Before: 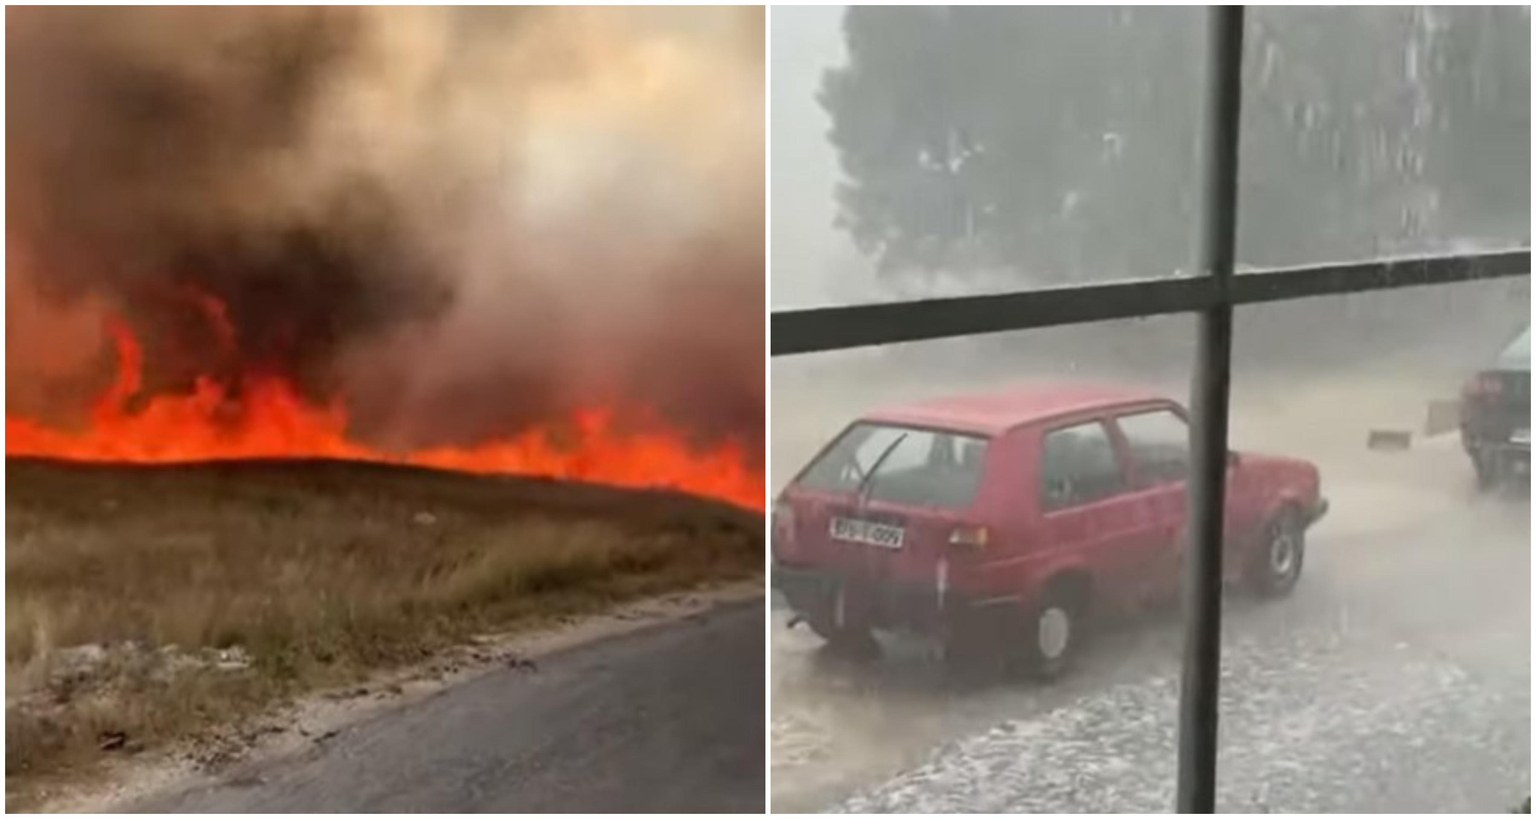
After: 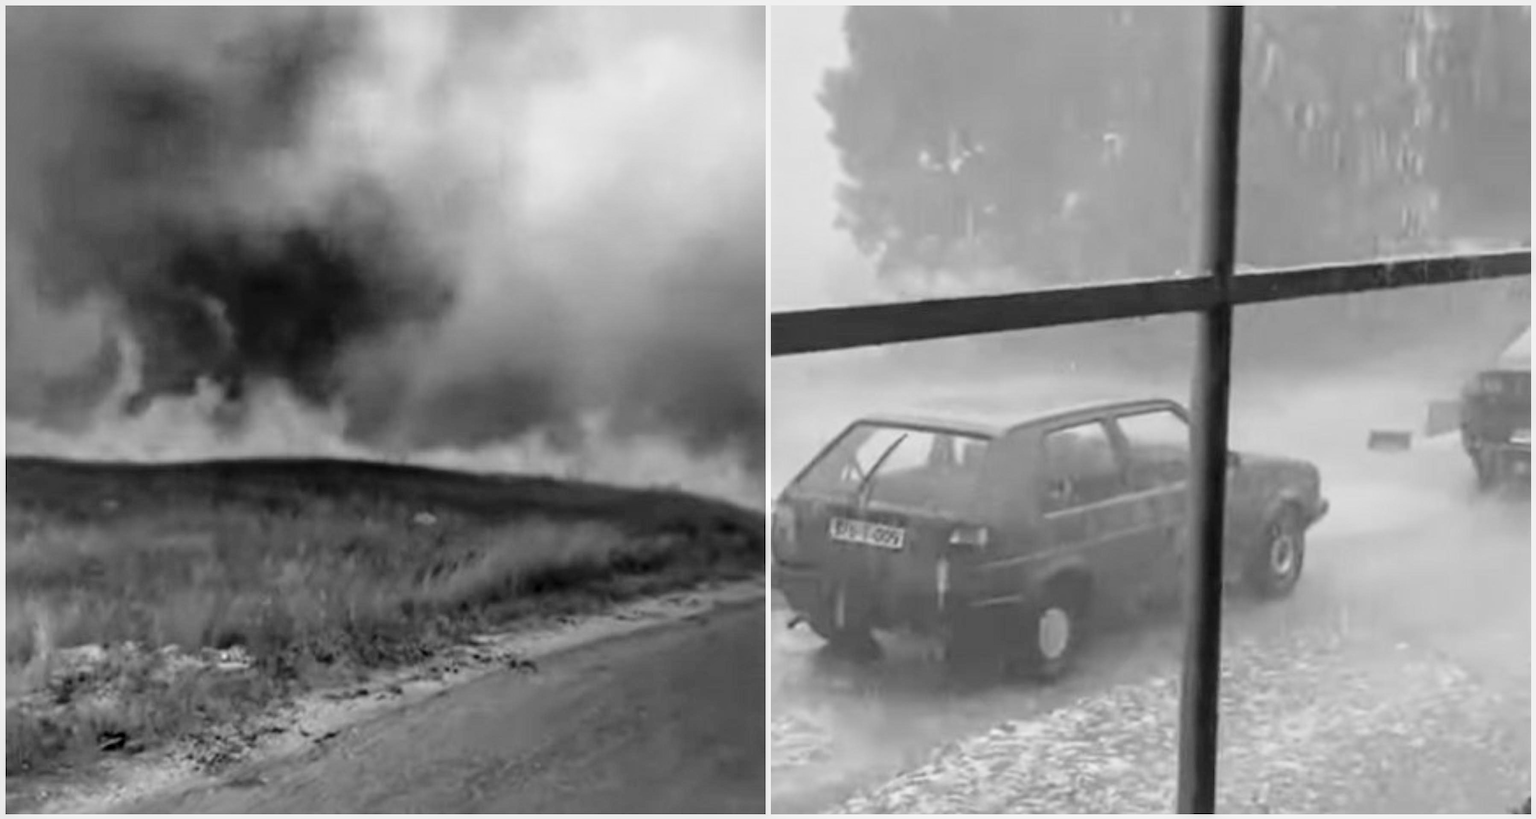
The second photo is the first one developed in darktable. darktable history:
tone curve: curves: ch0 [(0, 0.013) (0.129, 0.1) (0.327, 0.382) (0.489, 0.573) (0.66, 0.748) (0.858, 0.926) (1, 0.977)]; ch1 [(0, 0) (0.353, 0.344) (0.45, 0.46) (0.498, 0.495) (0.521, 0.506) (0.563, 0.559) (0.592, 0.585) (0.657, 0.655) (1, 1)]; ch2 [(0, 0) (0.333, 0.346) (0.375, 0.375) (0.427, 0.44) (0.5, 0.501) (0.505, 0.499) (0.528, 0.533) (0.579, 0.61) (0.612, 0.644) (0.66, 0.715) (1, 1)], color space Lab, independent channels, preserve colors none
monochrome: a 73.58, b 64.21
local contrast: detail 130%
color zones: curves: ch1 [(0.113, 0.438) (0.75, 0.5)]; ch2 [(0.12, 0.526) (0.75, 0.5)]
